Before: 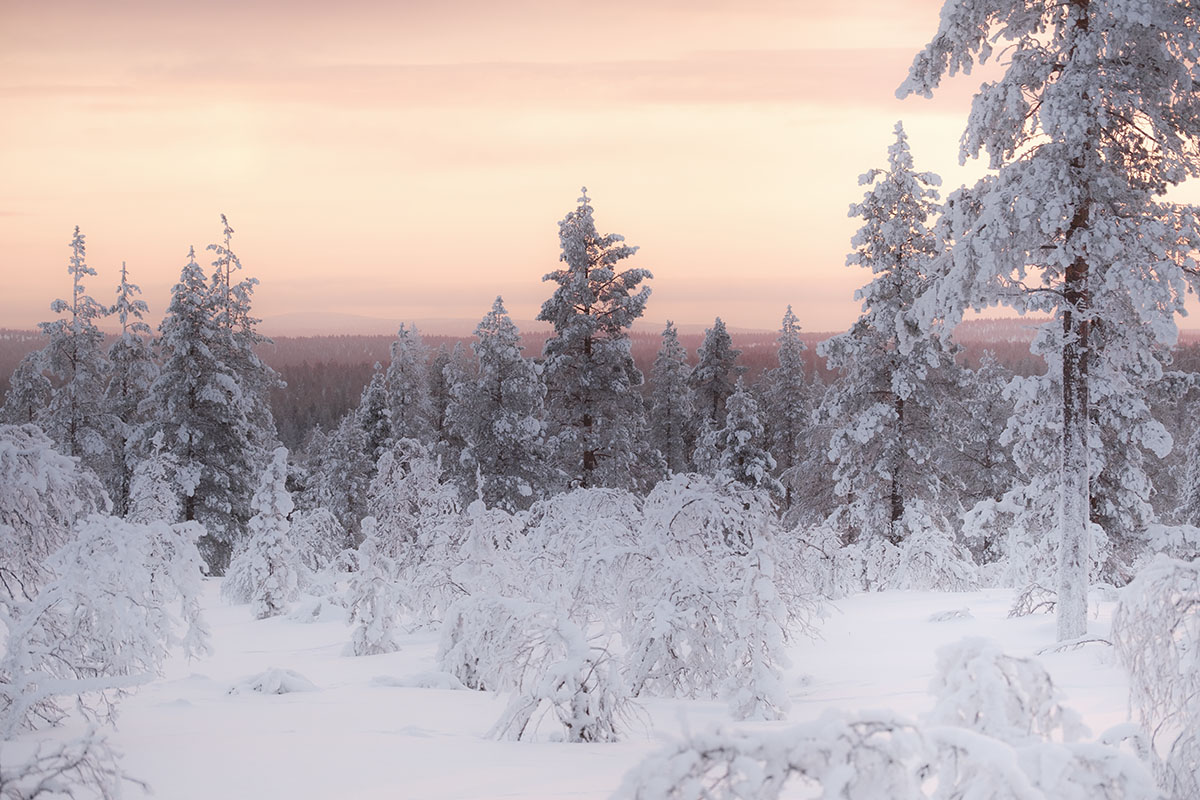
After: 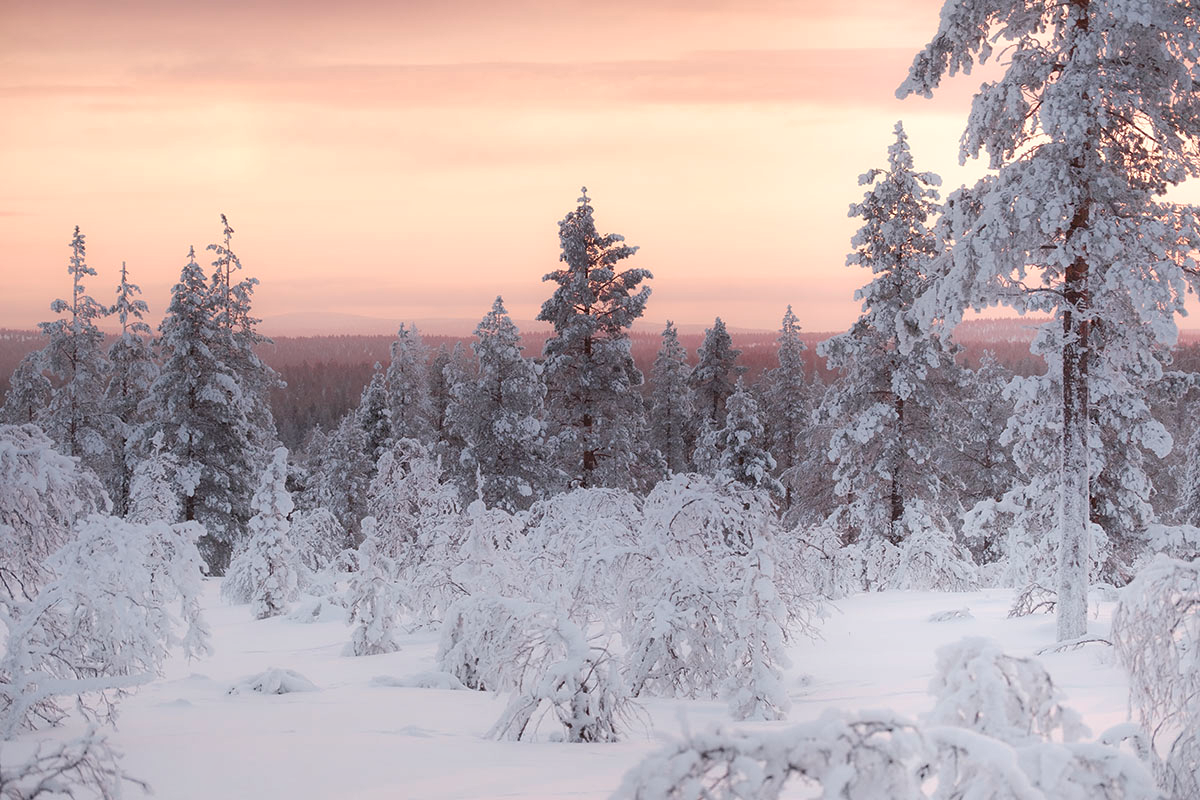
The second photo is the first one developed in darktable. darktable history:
shadows and highlights: white point adjustment 1.07, soften with gaussian
